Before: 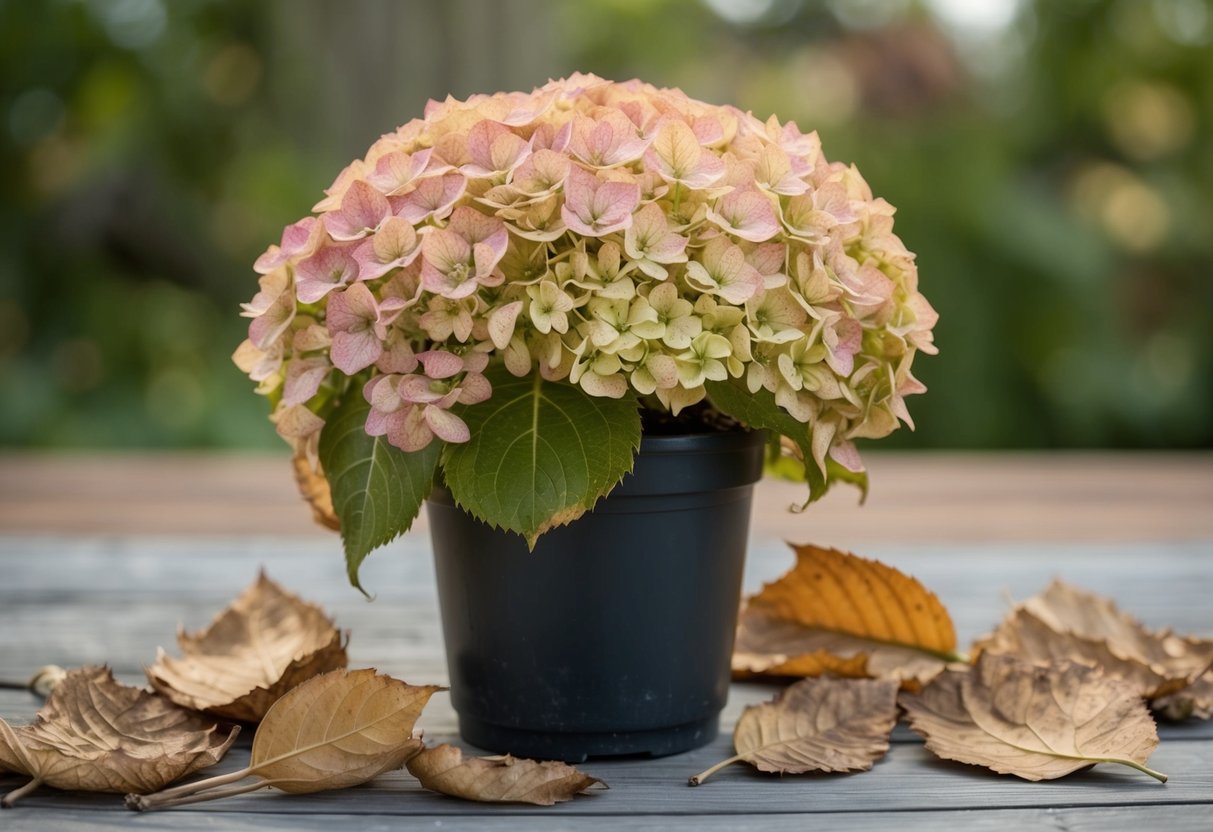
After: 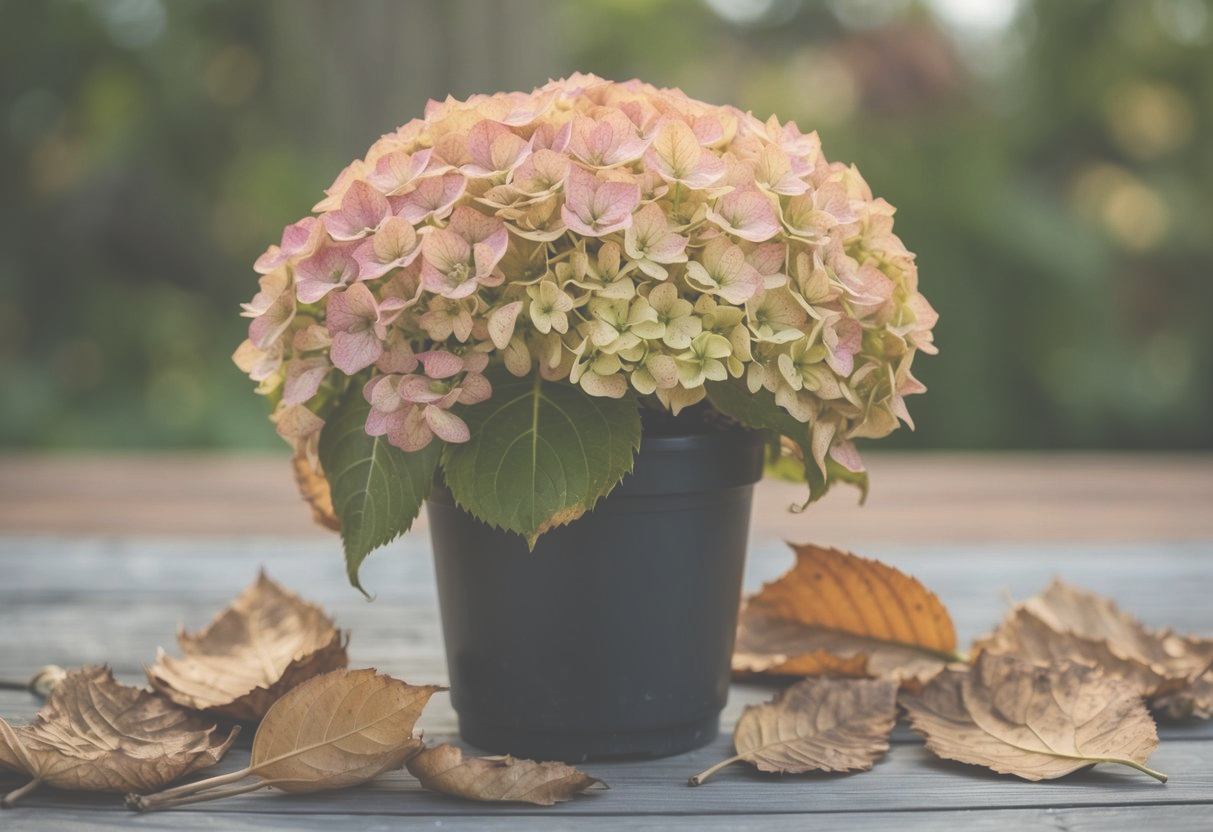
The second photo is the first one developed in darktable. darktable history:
exposure: black level correction -0.061, exposure -0.05 EV, compensate highlight preservation false
